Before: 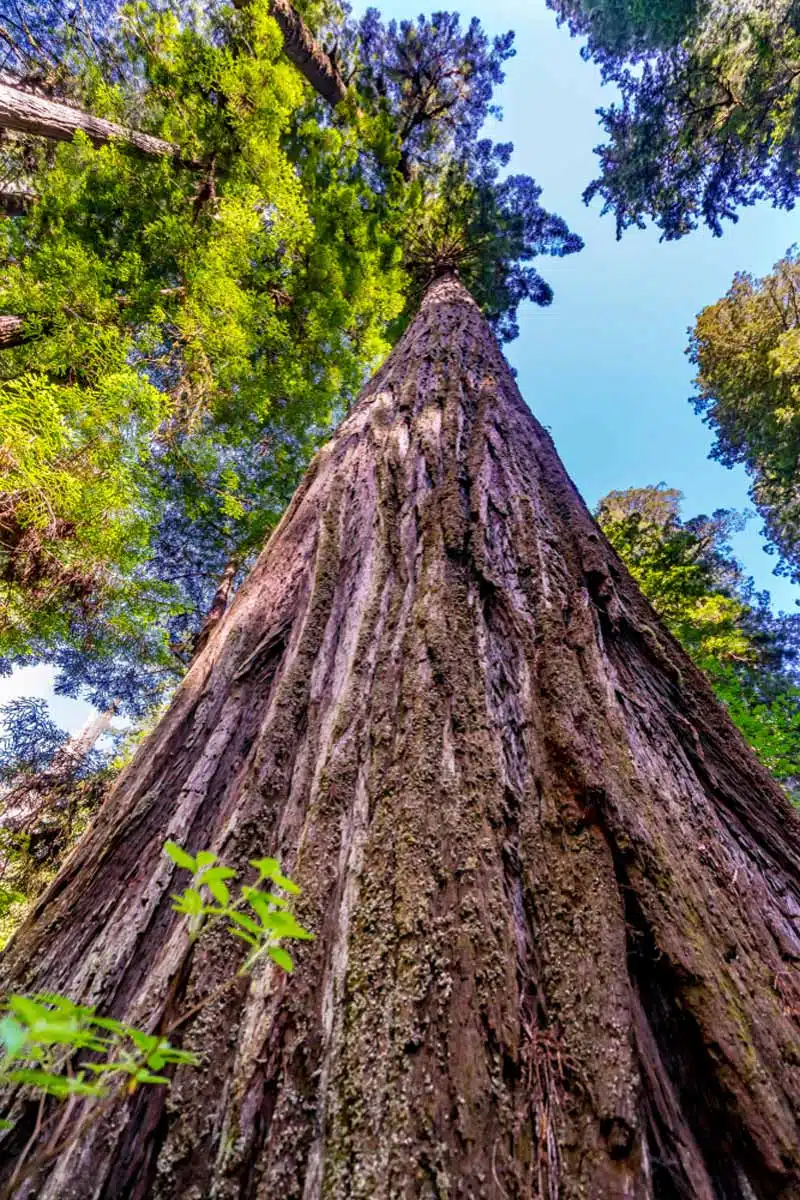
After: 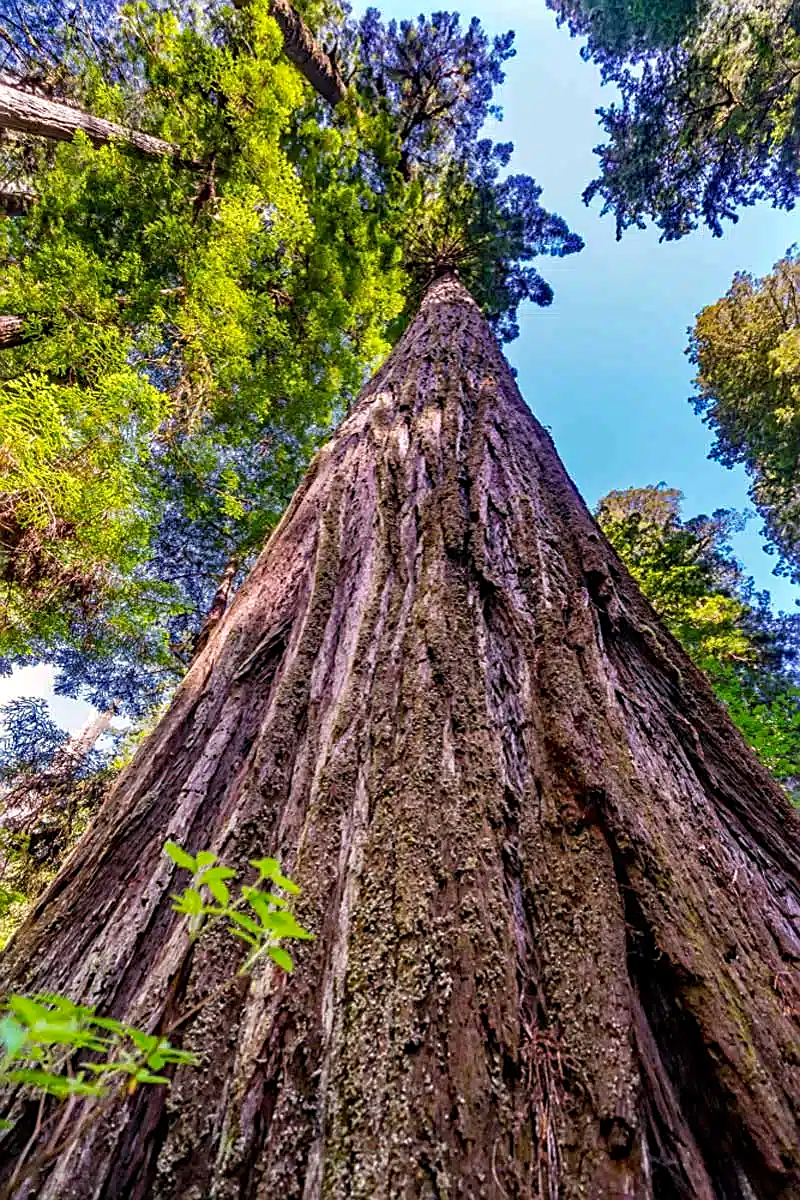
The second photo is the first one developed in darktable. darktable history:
sharpen: amount 0.494
haze removal: strength 0.29, distance 0.246, compatibility mode true, adaptive false
